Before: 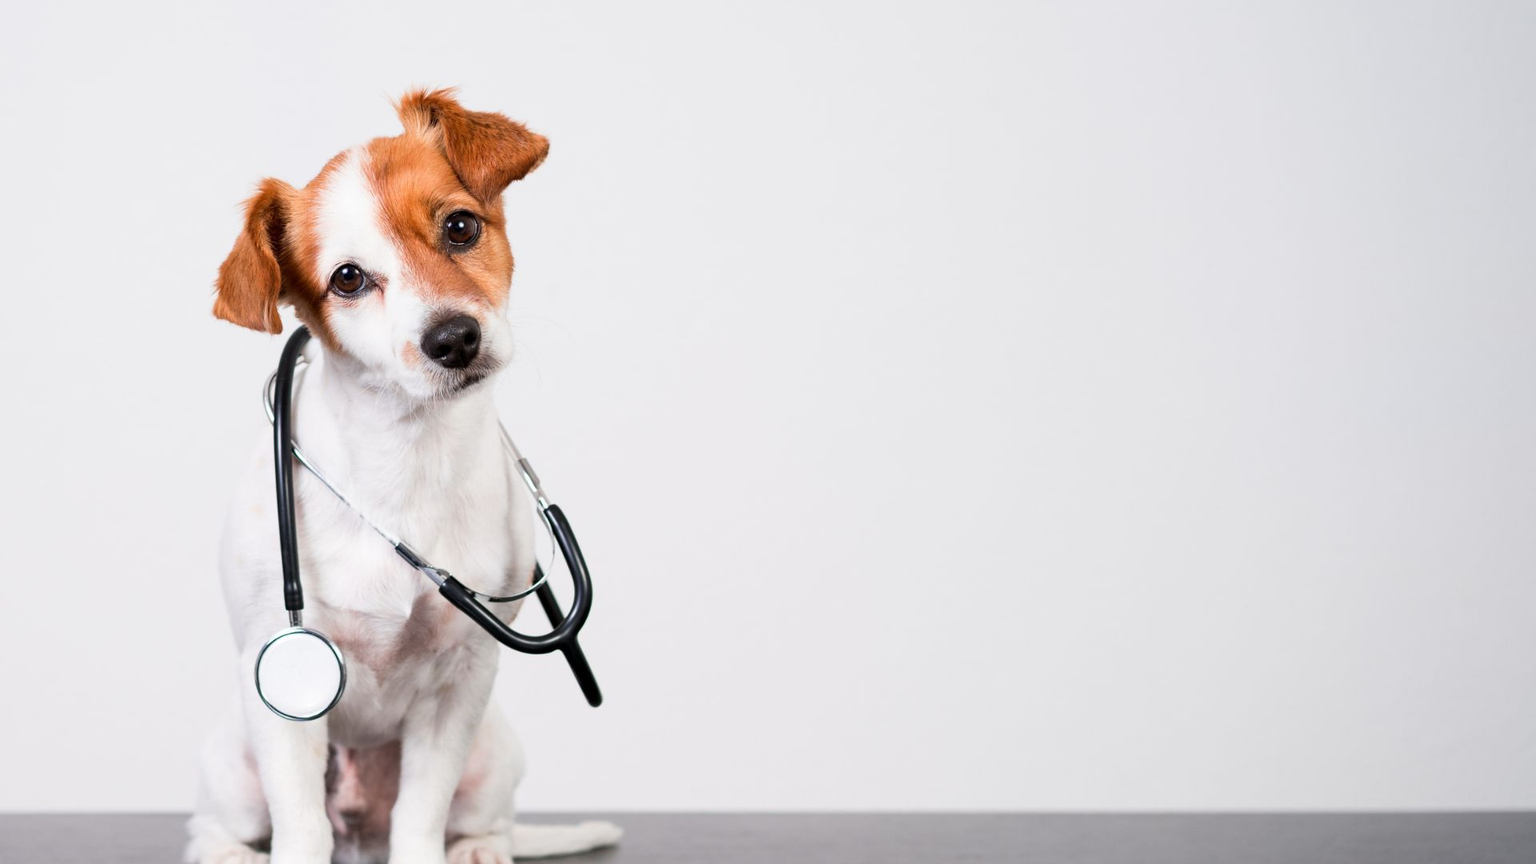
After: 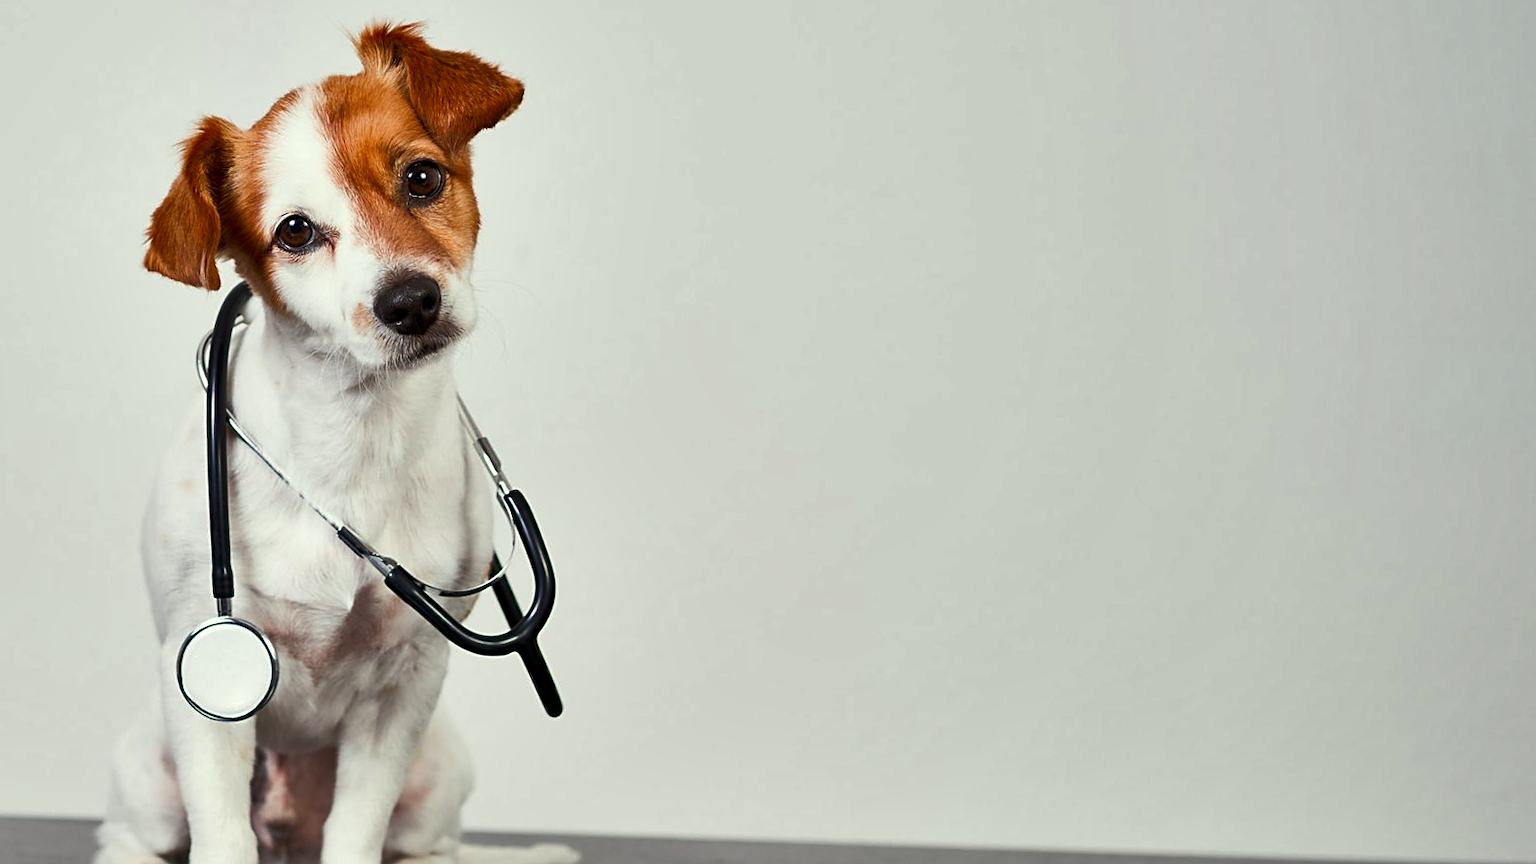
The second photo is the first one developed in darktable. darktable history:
shadows and highlights: shadows 74.71, highlights -60.89, soften with gaussian
sharpen: on, module defaults
color correction: highlights a* -4.47, highlights b* 7.05
crop and rotate: angle -1.91°, left 3.137%, top 4.119%, right 1.647%, bottom 0.676%
